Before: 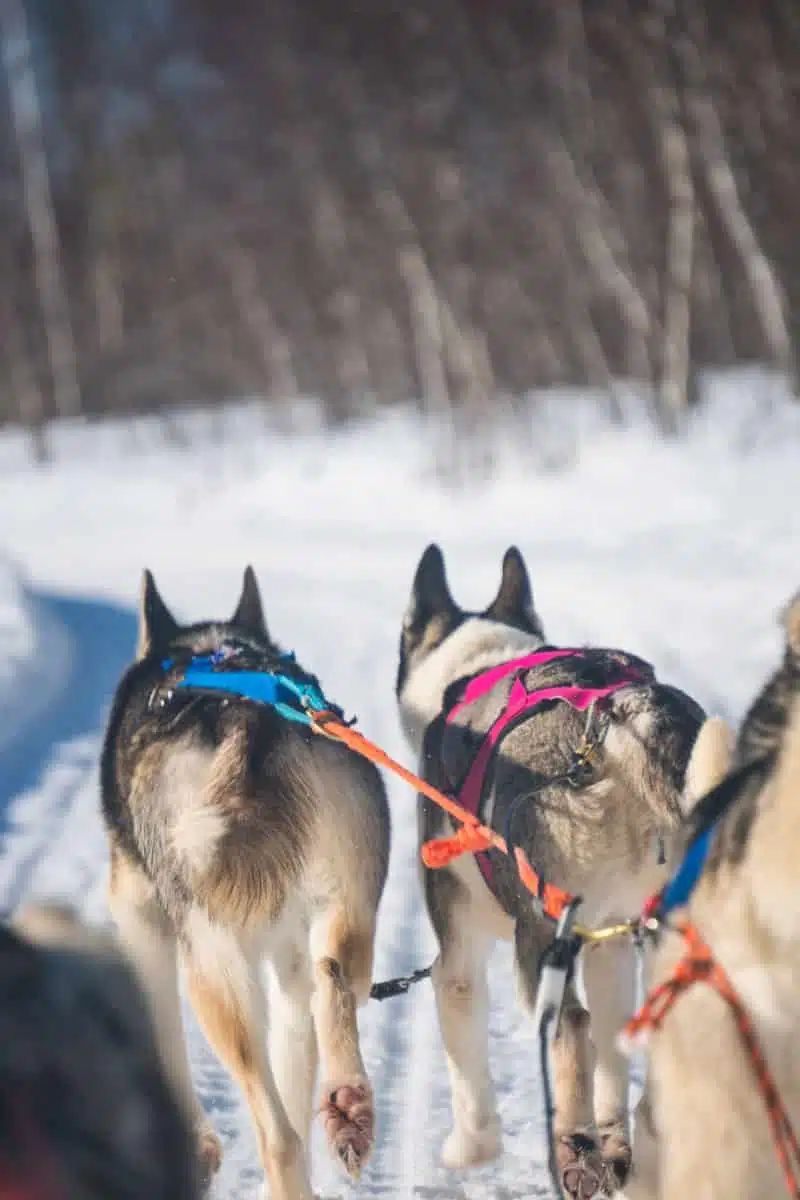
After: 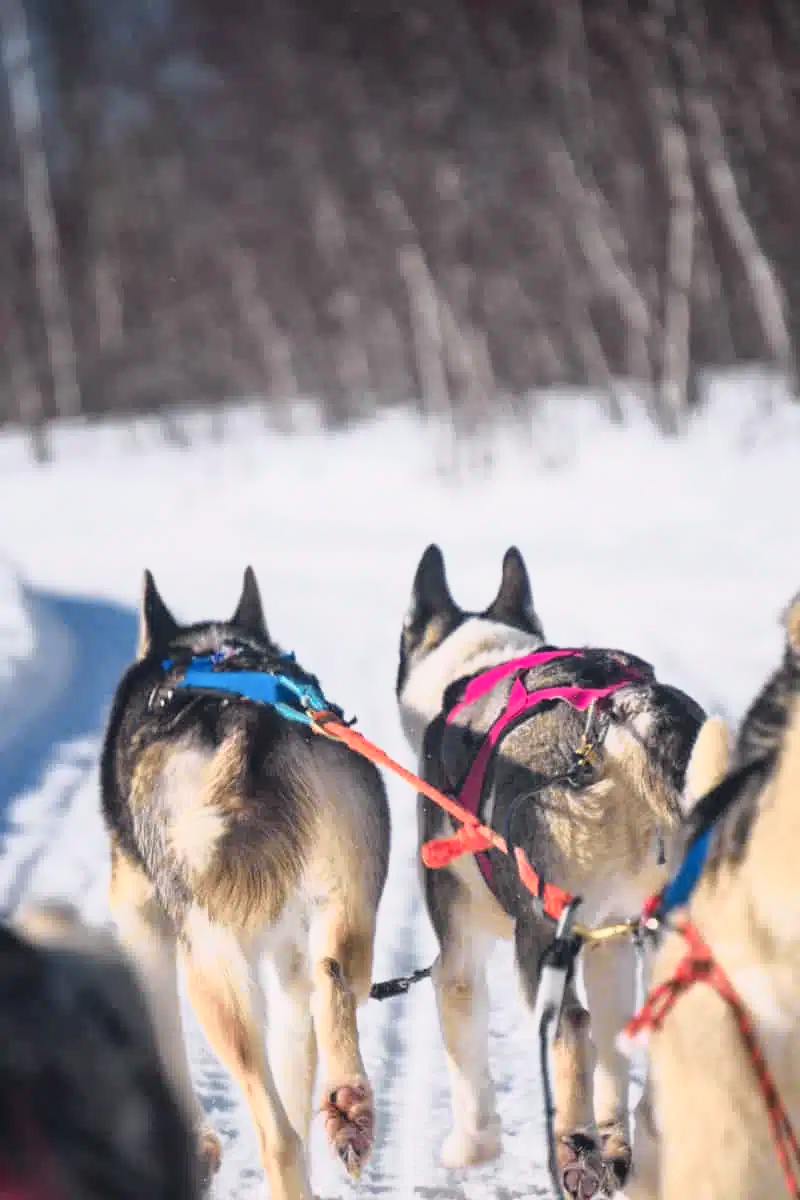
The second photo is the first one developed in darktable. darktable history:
levels: levels [0, 0.51, 1]
tone curve: curves: ch0 [(0, 0) (0.105, 0.068) (0.195, 0.162) (0.283, 0.283) (0.384, 0.404) (0.485, 0.531) (0.638, 0.681) (0.795, 0.879) (1, 0.977)]; ch1 [(0, 0) (0.161, 0.092) (0.35, 0.33) (0.379, 0.401) (0.456, 0.469) (0.498, 0.503) (0.531, 0.537) (0.596, 0.621) (0.635, 0.671) (1, 1)]; ch2 [(0, 0) (0.371, 0.362) (0.437, 0.437) (0.483, 0.484) (0.53, 0.515) (0.56, 0.58) (0.622, 0.606) (1, 1)], color space Lab, independent channels, preserve colors none
